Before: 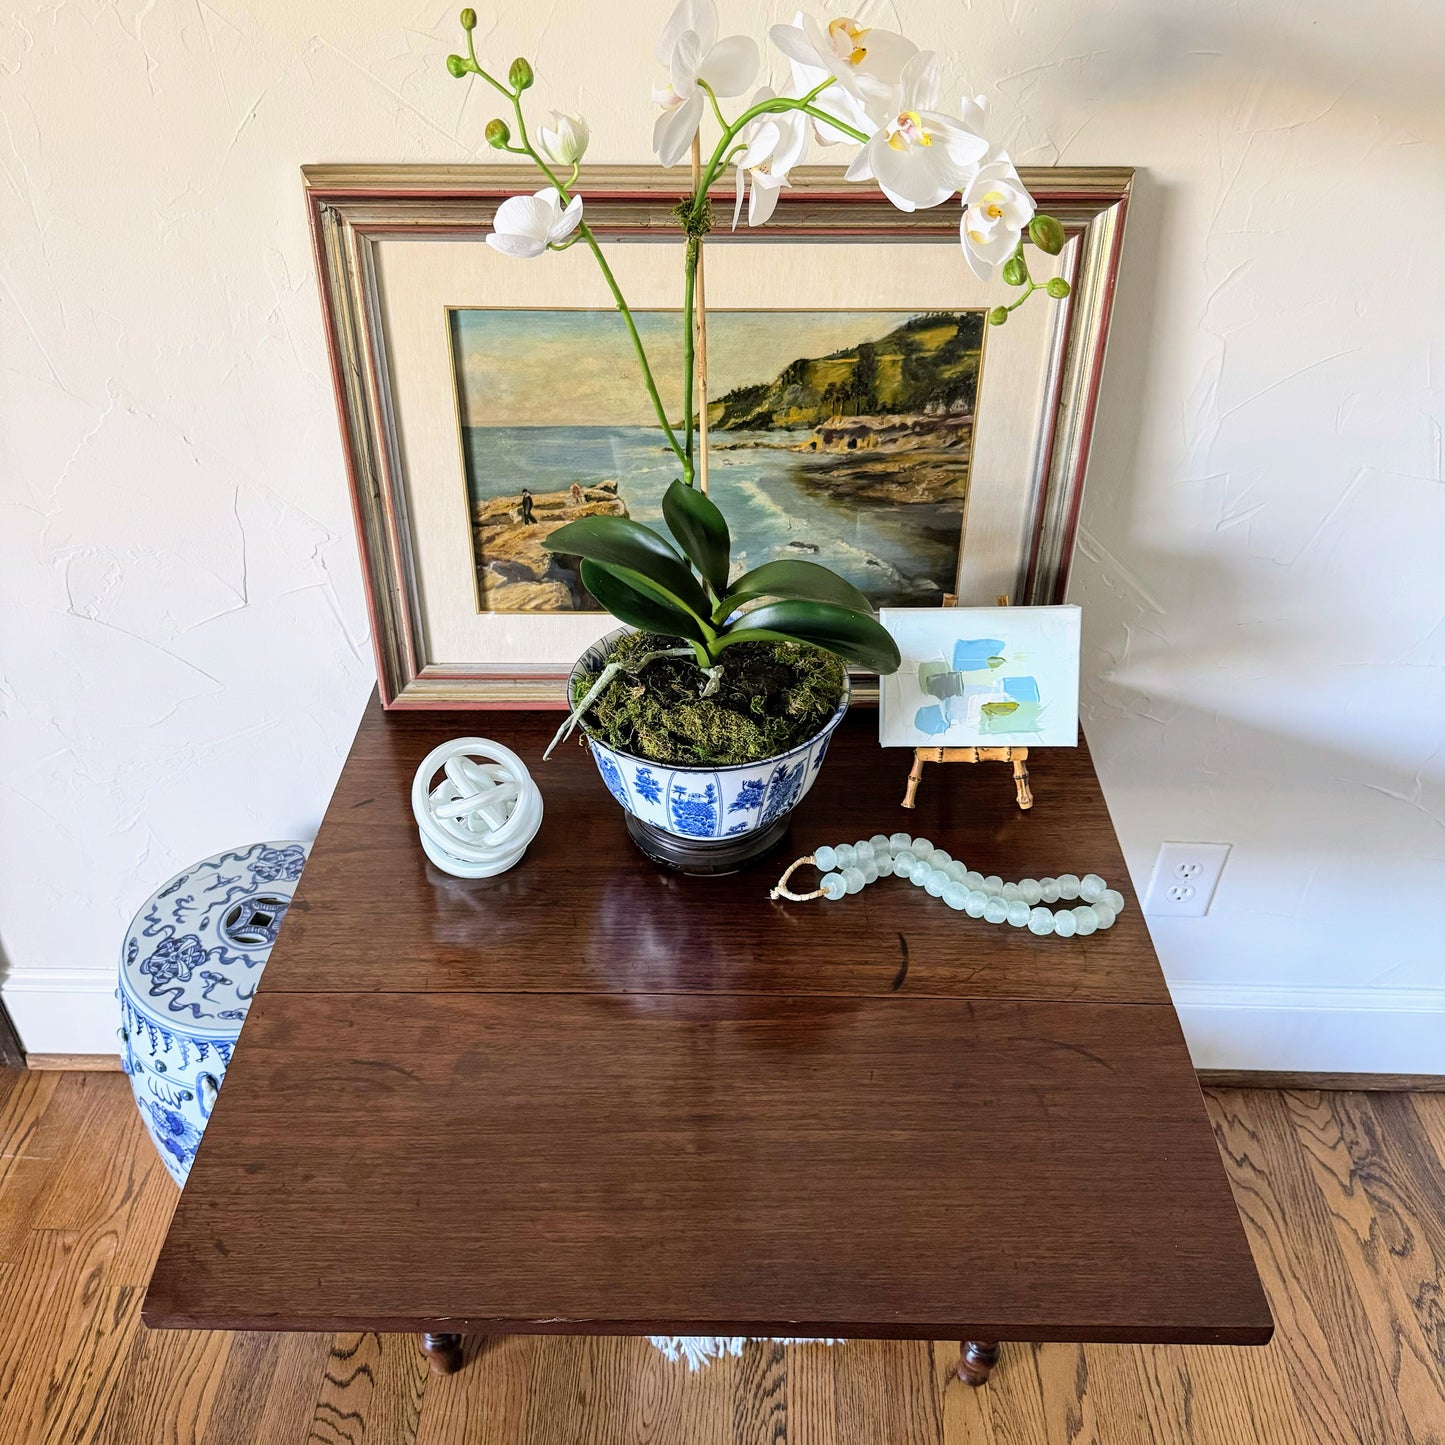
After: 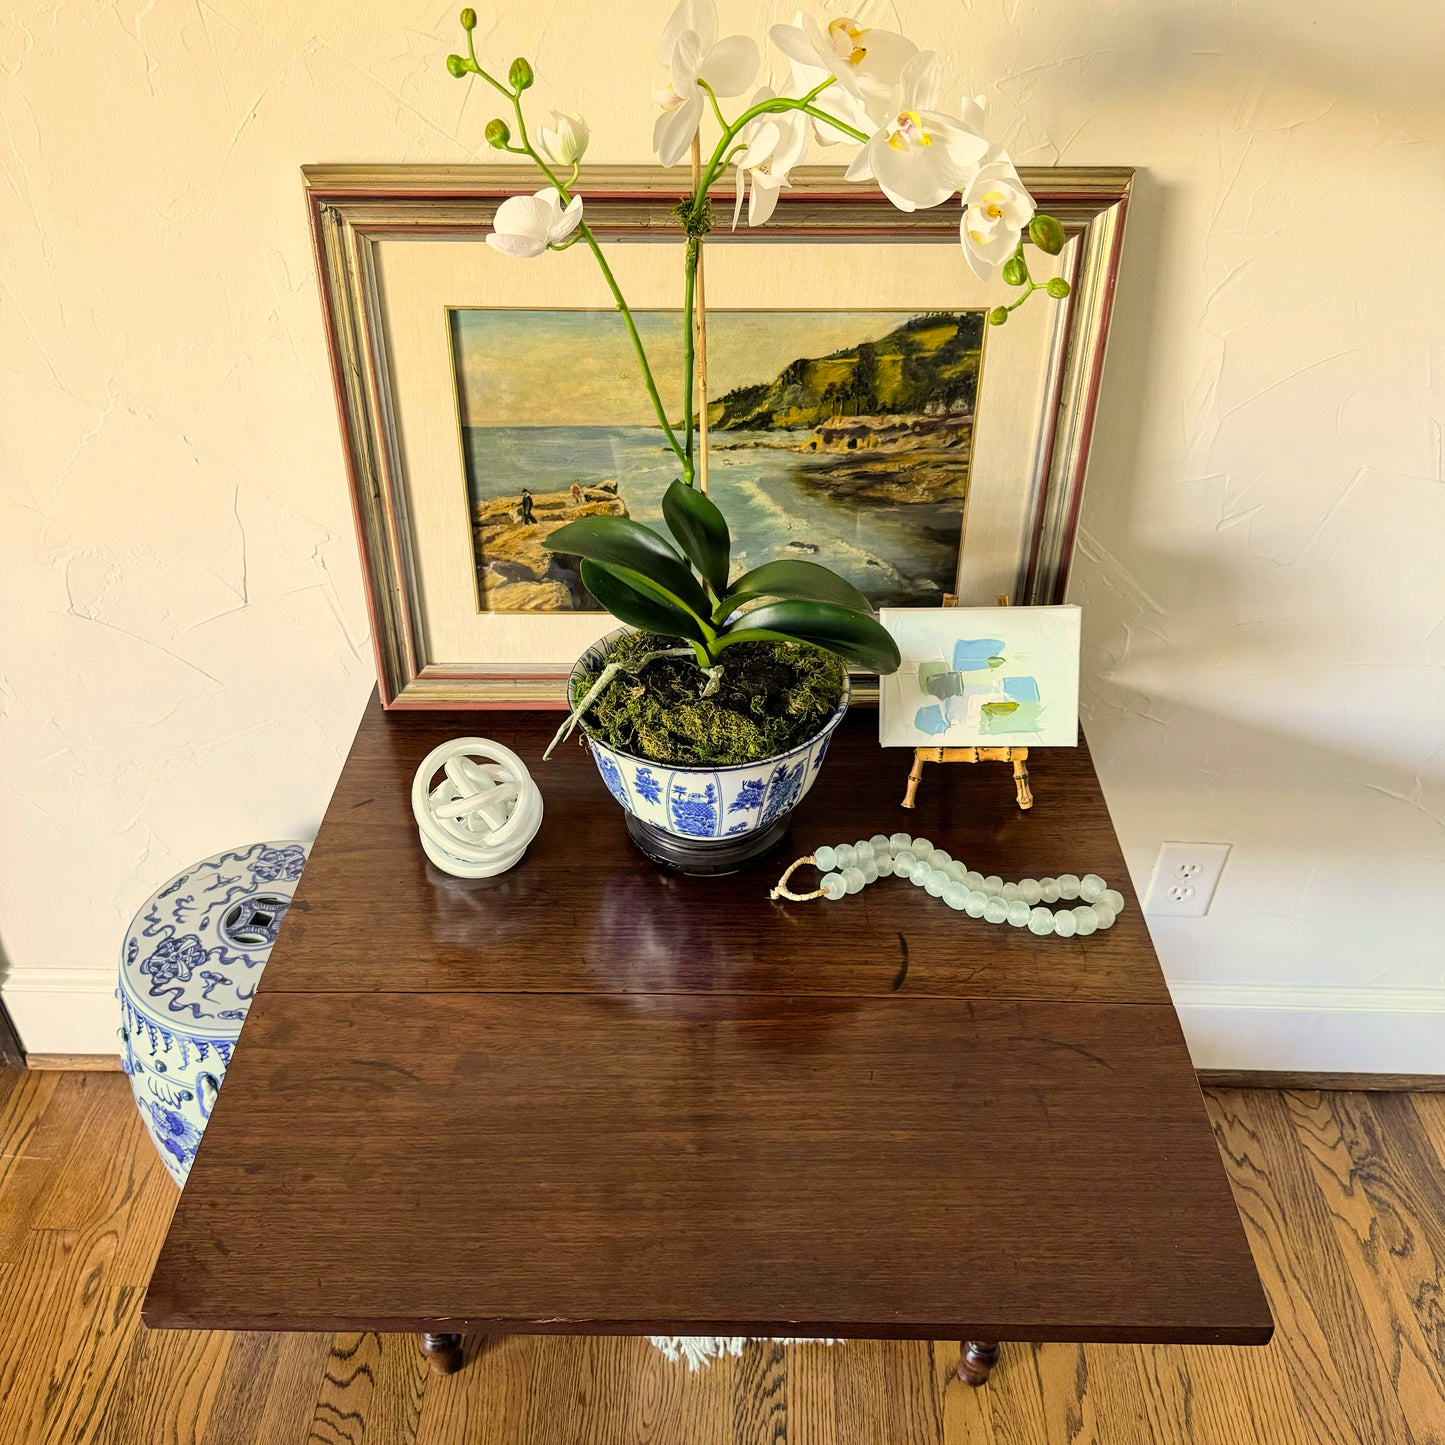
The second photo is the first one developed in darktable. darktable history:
color correction: highlights a* 2.5, highlights b* 22.92
